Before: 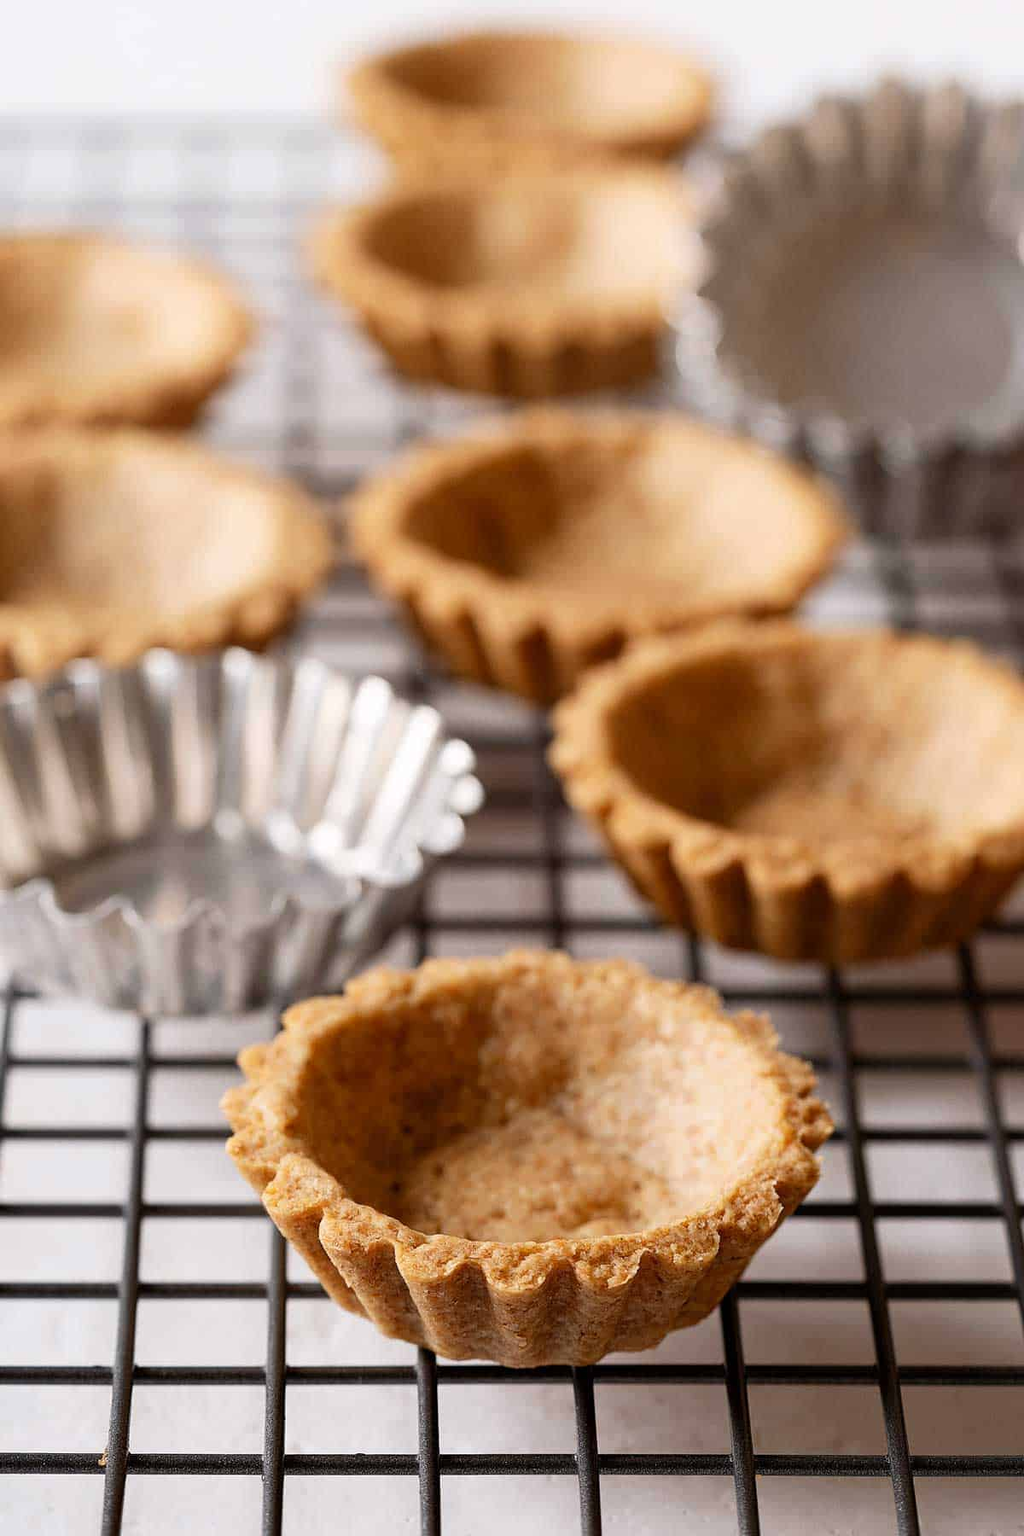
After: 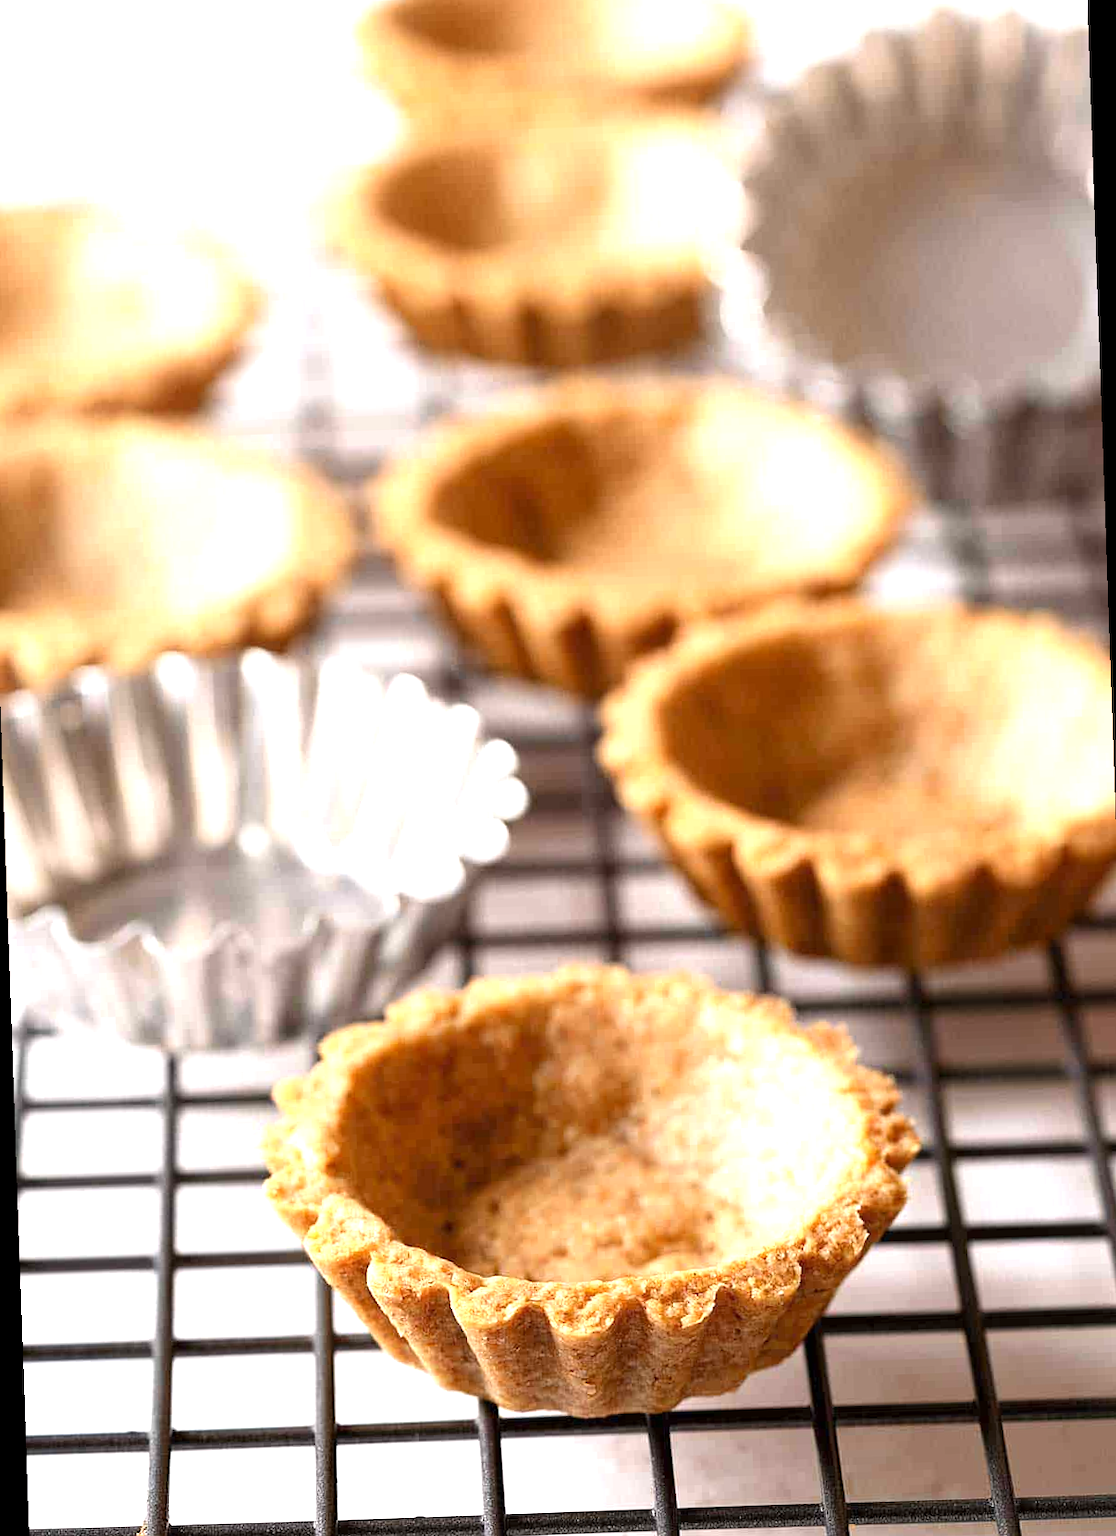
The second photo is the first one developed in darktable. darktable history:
rotate and perspective: rotation -2°, crop left 0.022, crop right 0.978, crop top 0.049, crop bottom 0.951
exposure: exposure 1 EV, compensate highlight preservation false
